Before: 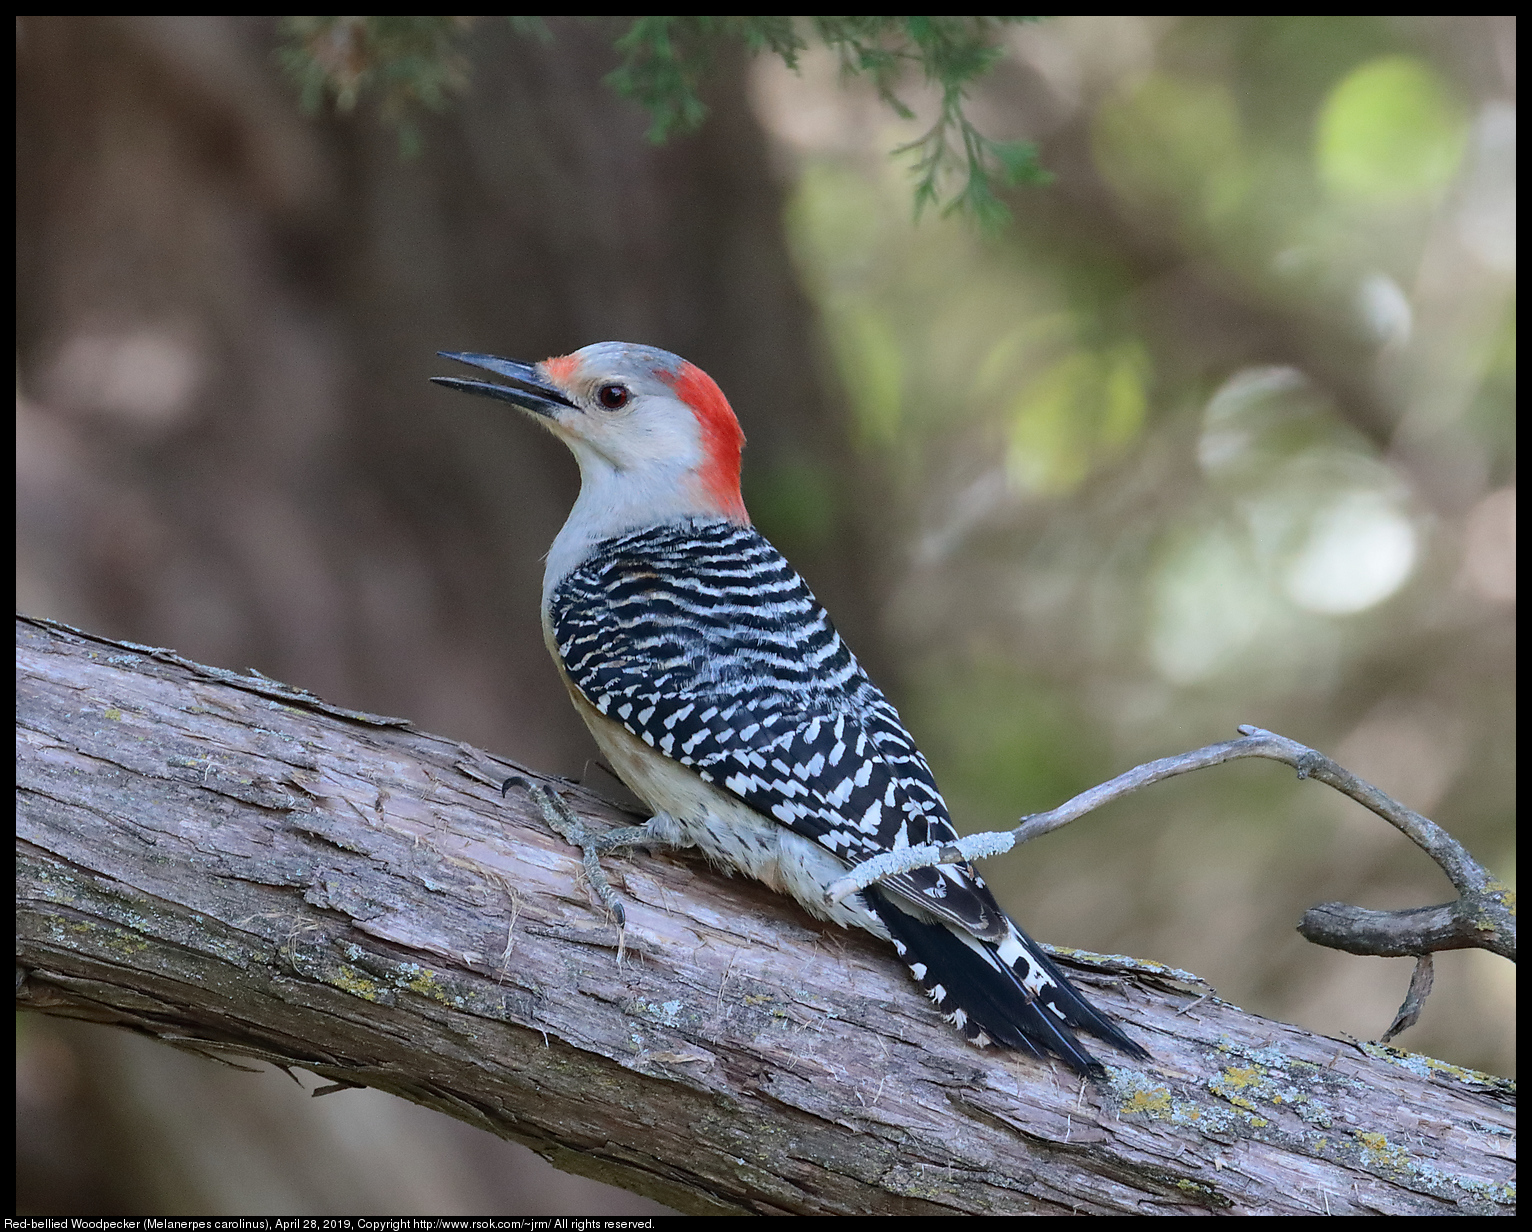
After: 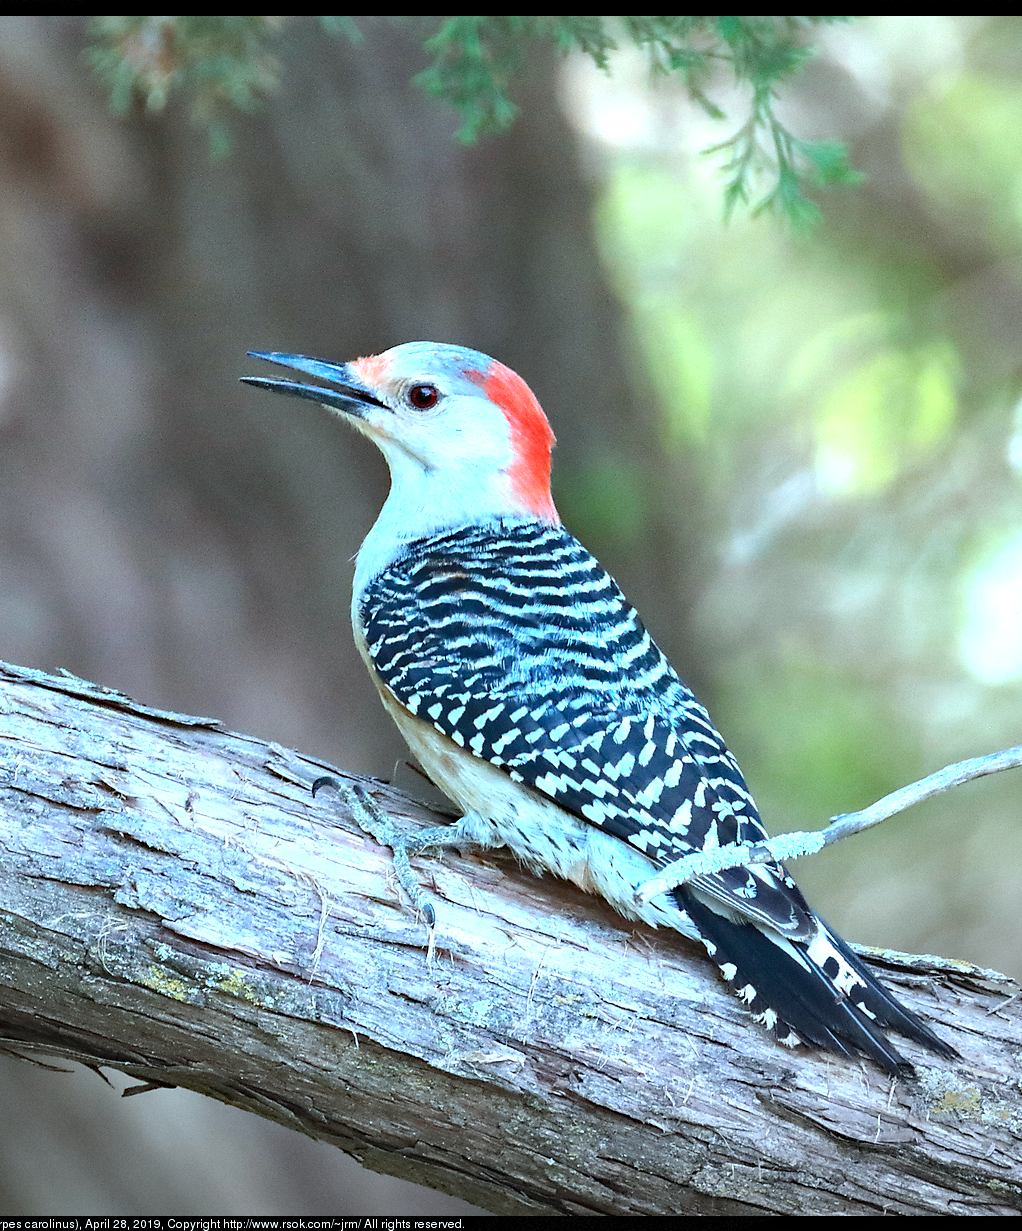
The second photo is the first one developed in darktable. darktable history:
vignetting: fall-off start 91.35%, center (-0.057, -0.354), dithering 8-bit output
color correction: highlights a* -12.15, highlights b* -15.17
haze removal: on, module defaults
exposure: black level correction 0, exposure 1.381 EV, compensate exposure bias true, compensate highlight preservation false
crop and rotate: left 12.434%, right 20.791%
